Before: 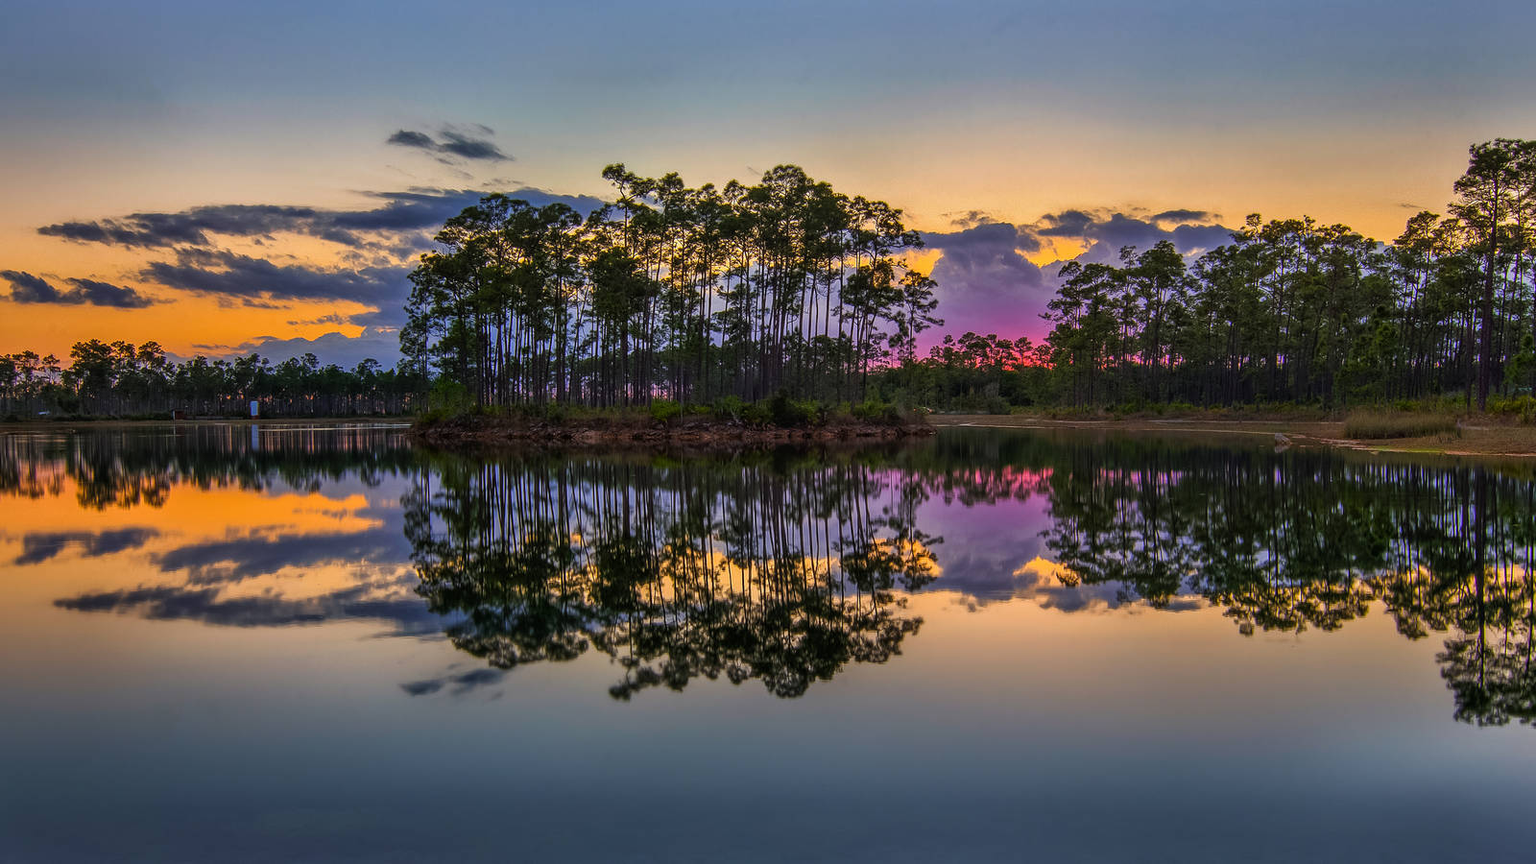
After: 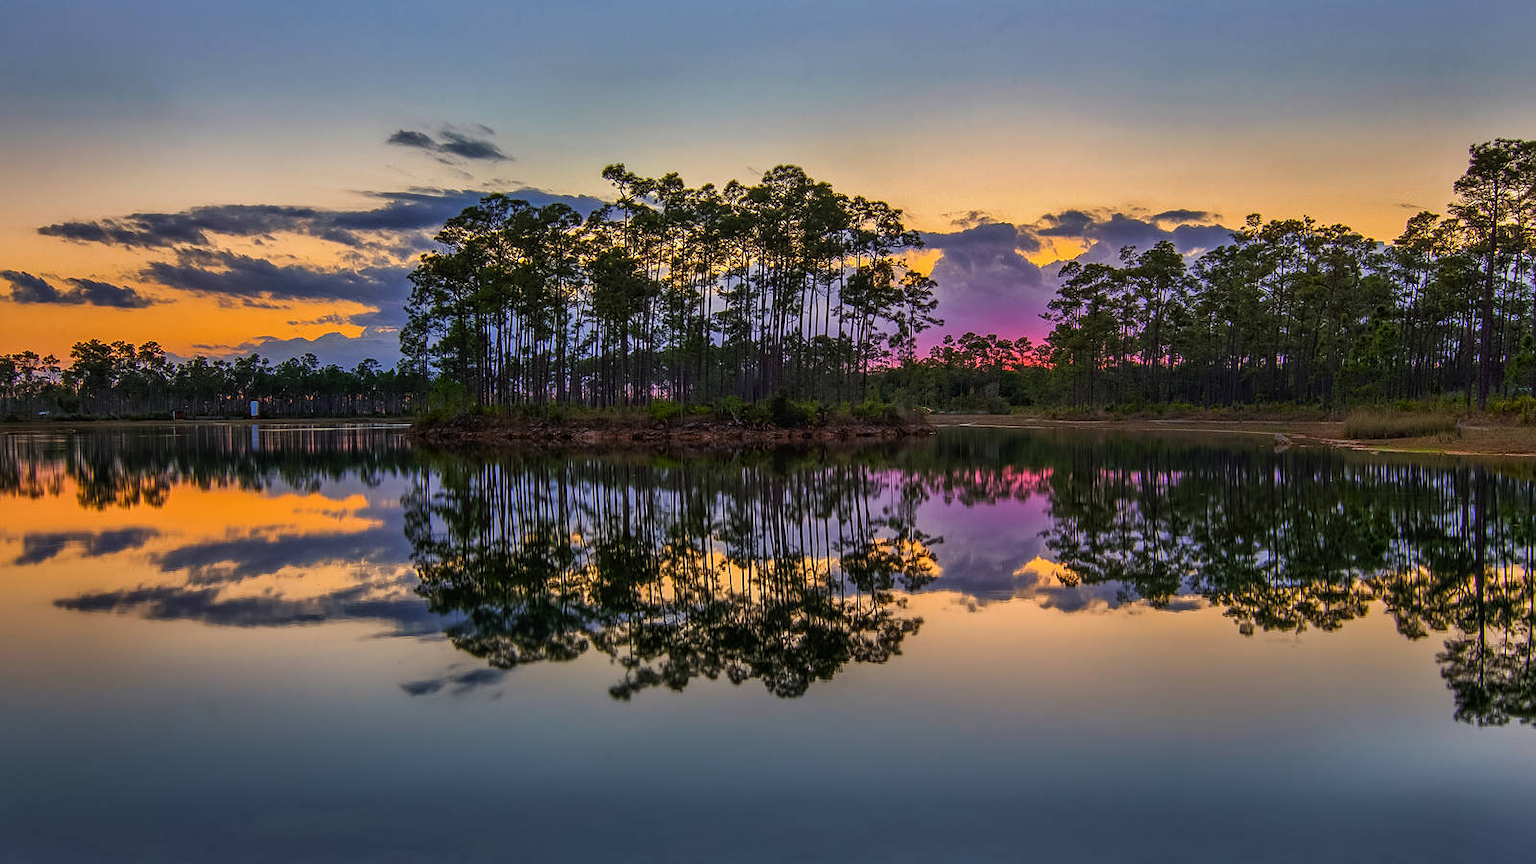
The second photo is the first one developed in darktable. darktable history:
sharpen: amount 0.208
tone equalizer: edges refinement/feathering 500, mask exposure compensation -1.57 EV, preserve details no
